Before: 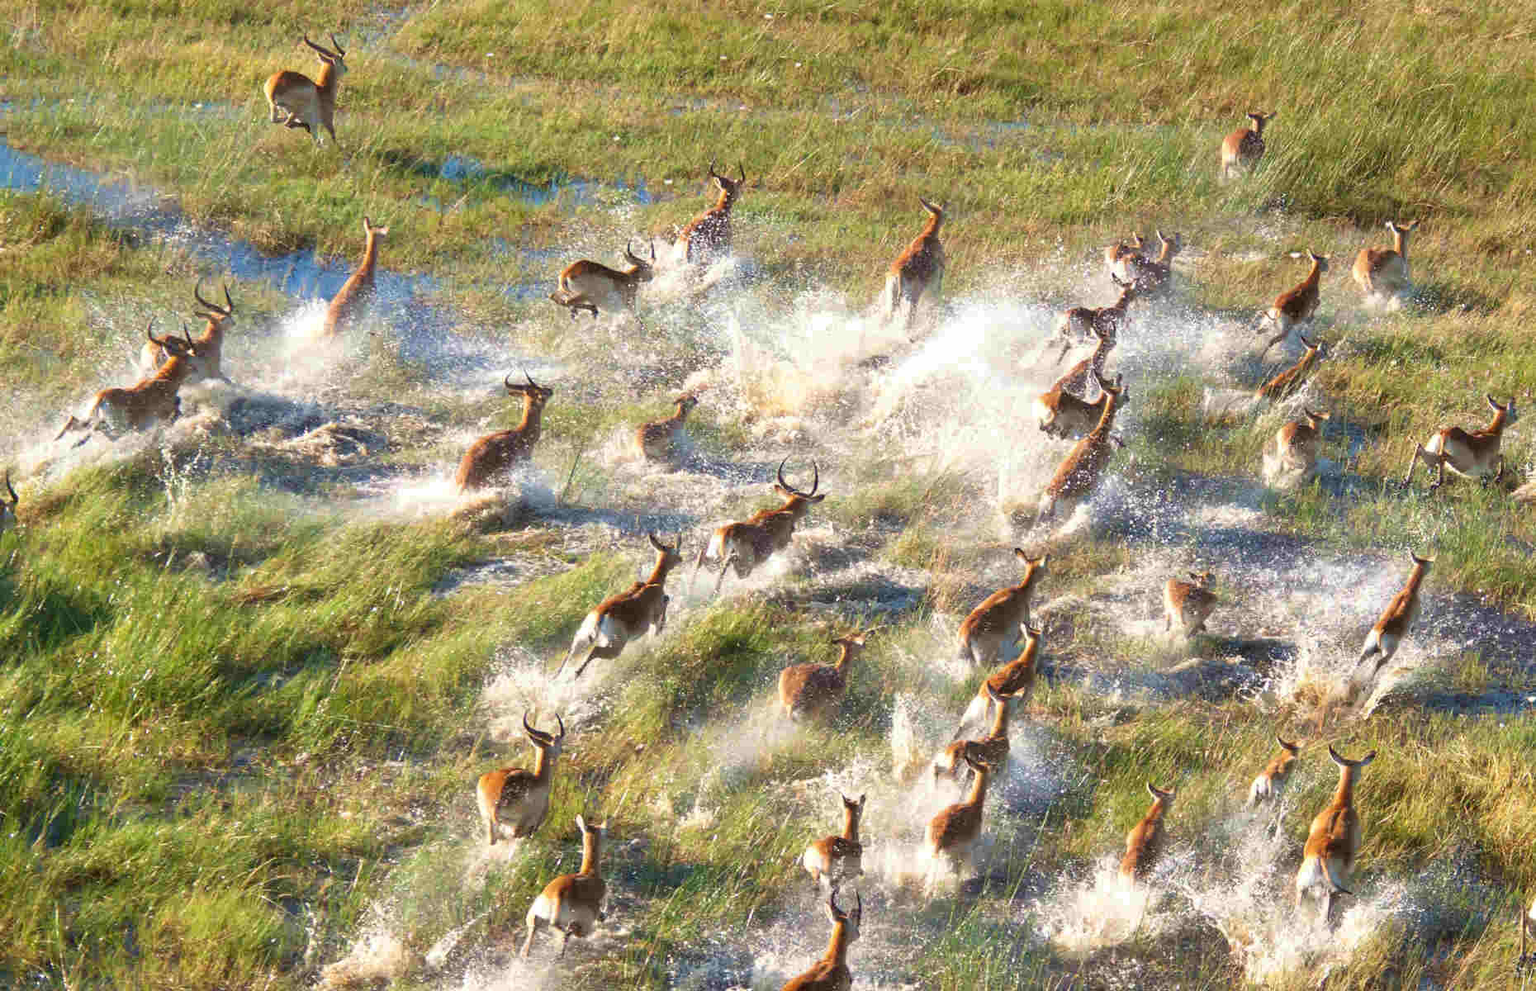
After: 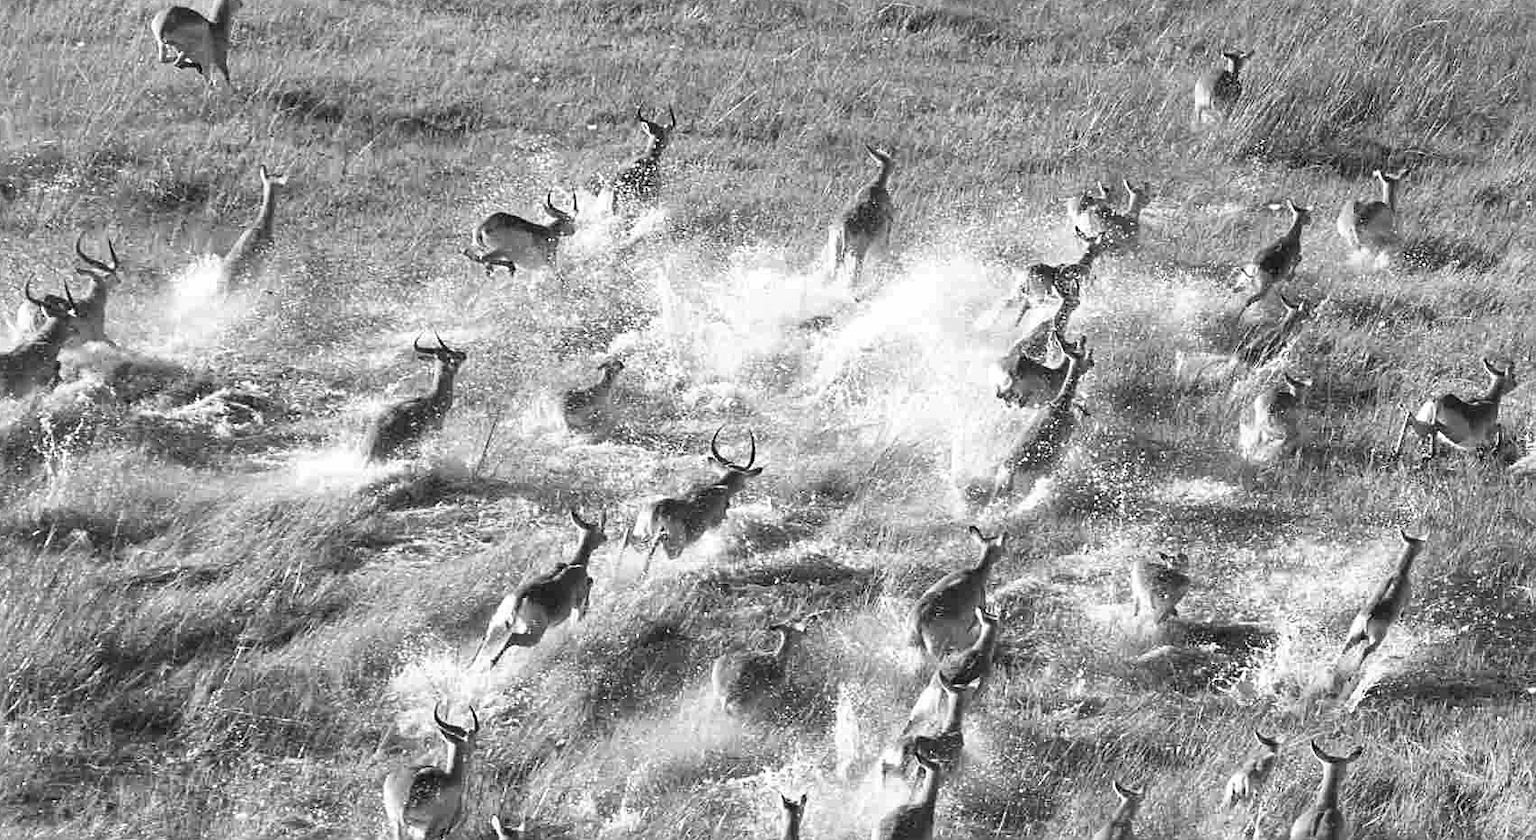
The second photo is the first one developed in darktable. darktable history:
crop: left 8.155%, top 6.611%, bottom 15.385%
sharpen: on, module defaults
contrast brightness saturation: contrast 0.1, saturation -0.36
monochrome: on, module defaults
